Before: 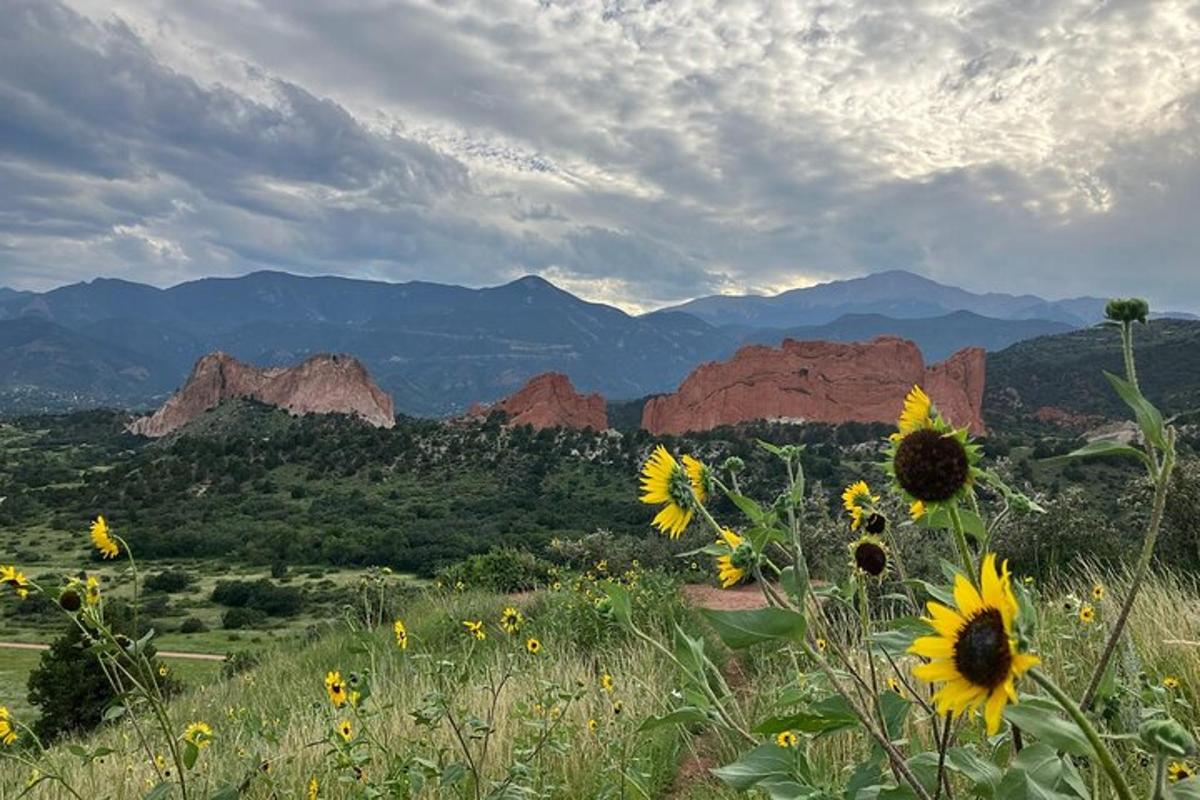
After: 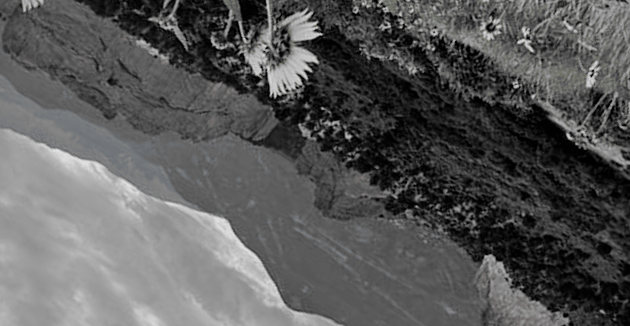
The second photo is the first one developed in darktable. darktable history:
vignetting: fall-off start 100.81%, width/height ratio 1.304
crop and rotate: angle 147.78°, left 9.126%, top 15.677%, right 4.435%, bottom 17.061%
filmic rgb: black relative exposure -5.06 EV, white relative exposure 3.51 EV, hardness 3.19, contrast 1.195, highlights saturation mix -48.76%, add noise in highlights 0.001, preserve chrominance no, color science v3 (2019), use custom middle-gray values true, contrast in highlights soft
